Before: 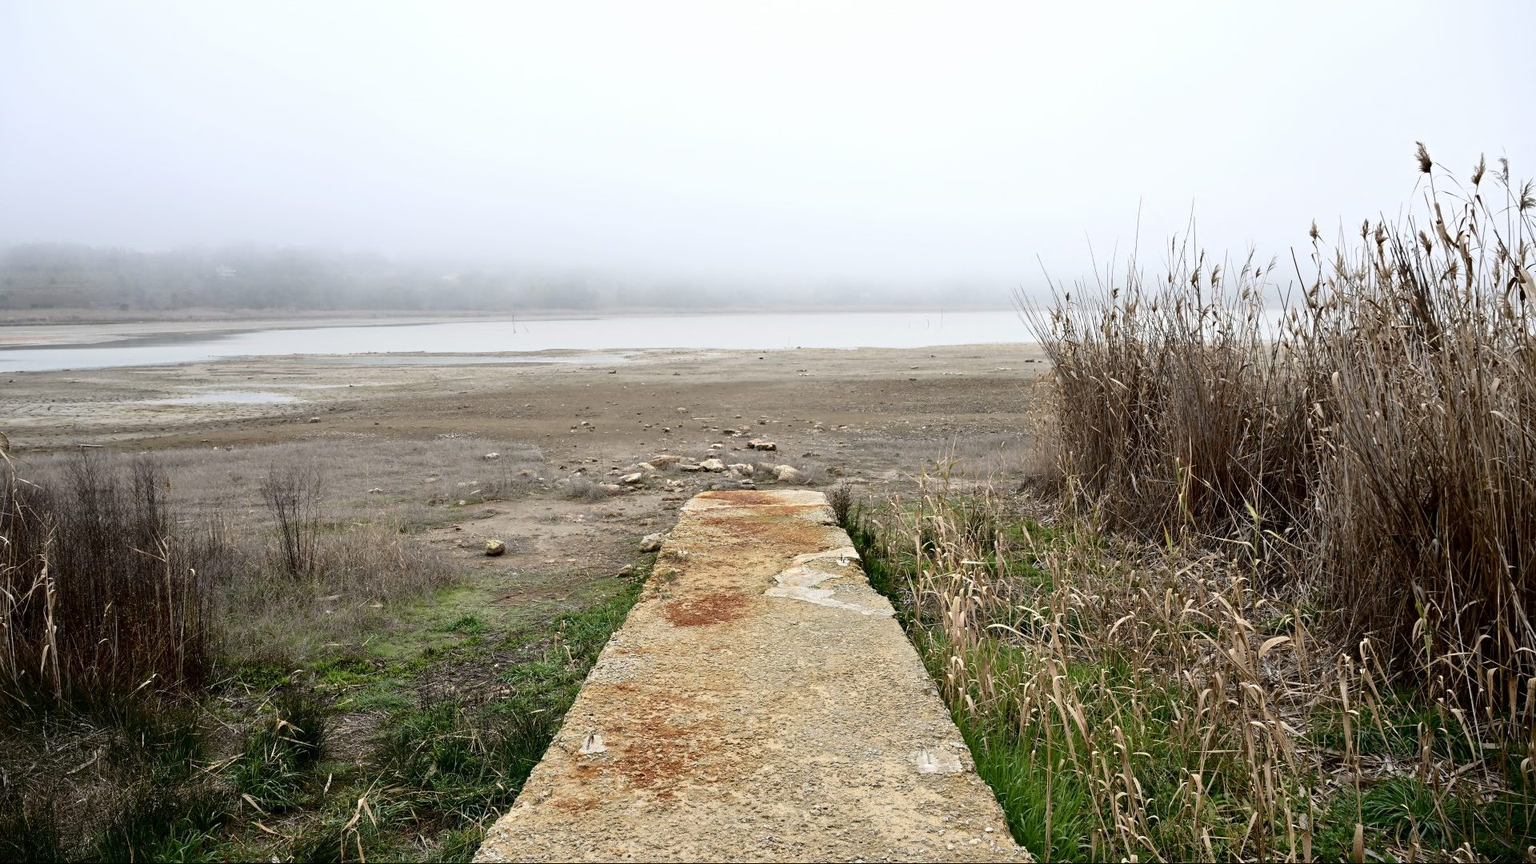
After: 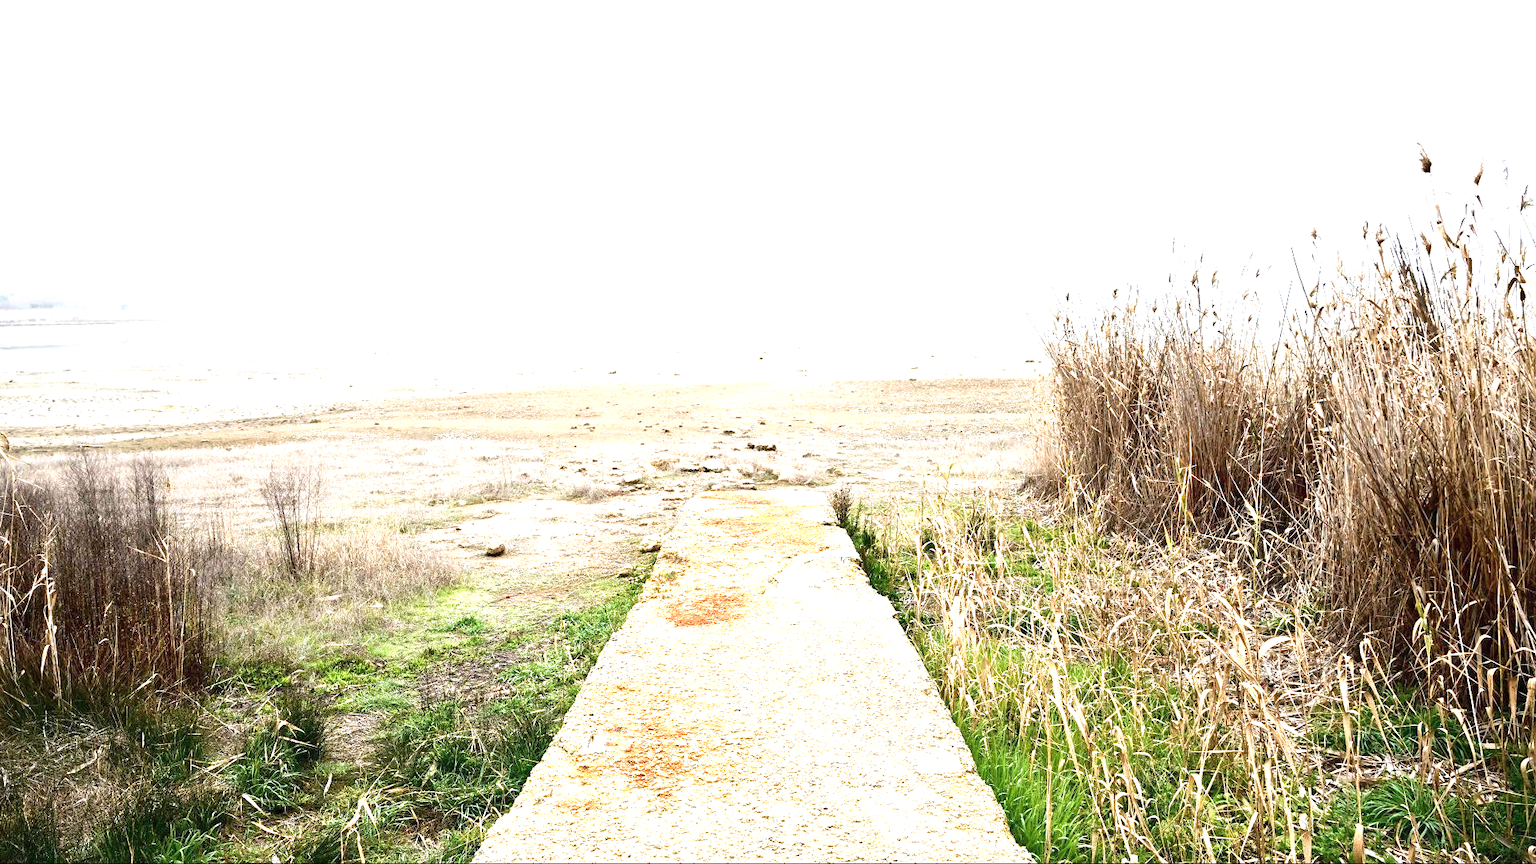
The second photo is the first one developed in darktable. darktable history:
velvia: on, module defaults
exposure: black level correction 0, exposure 2.088 EV, compensate exposure bias true, compensate highlight preservation false
